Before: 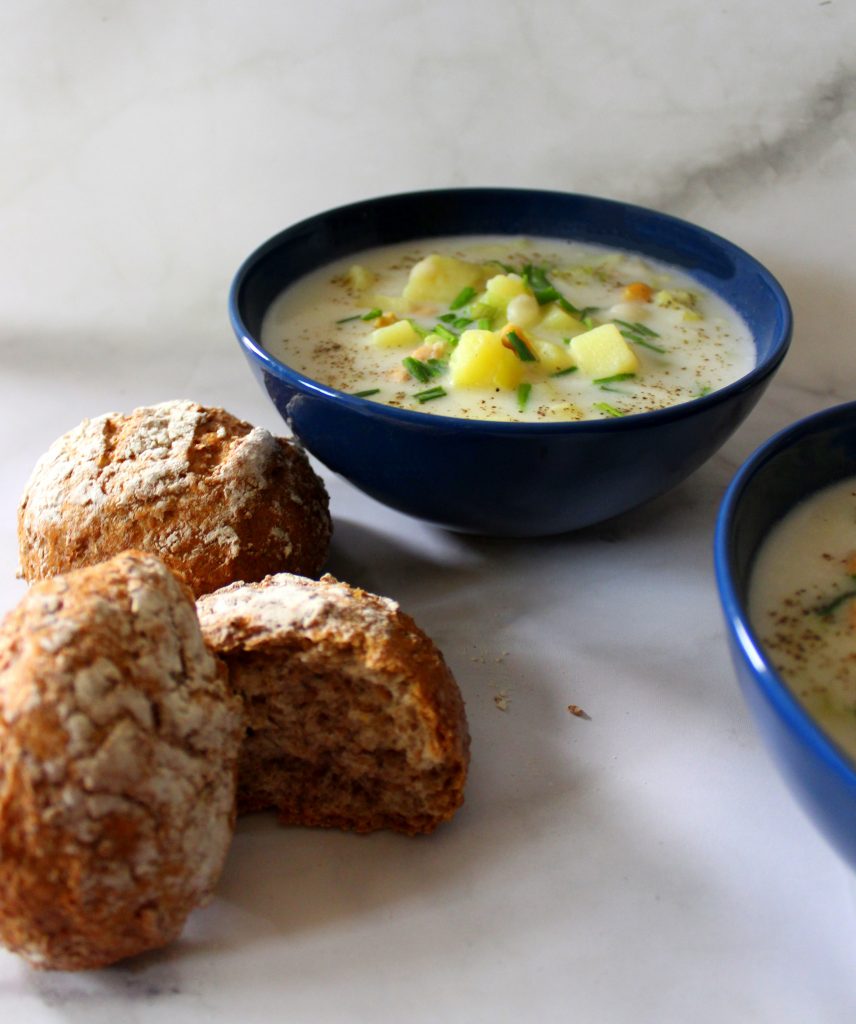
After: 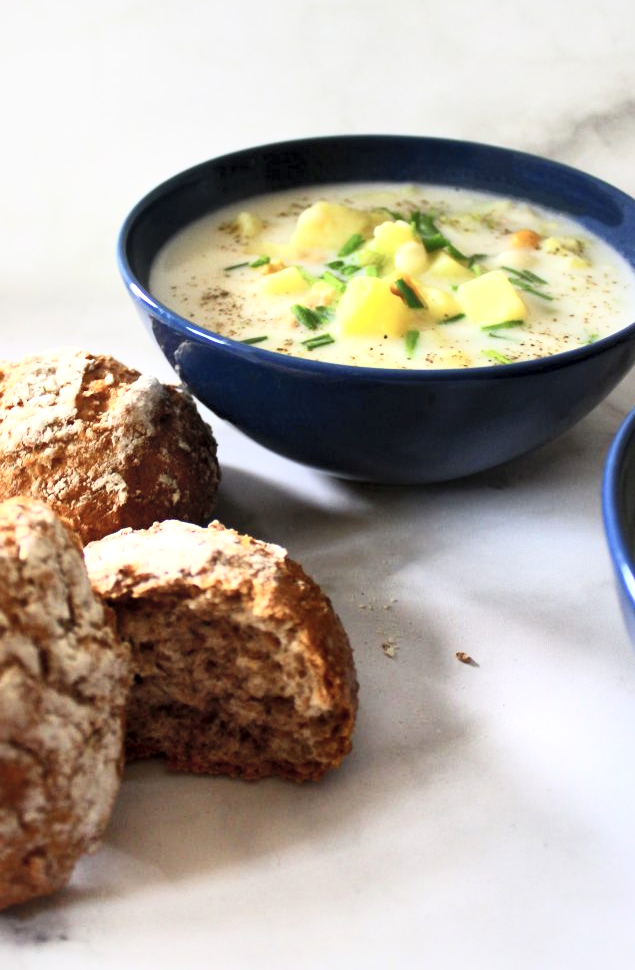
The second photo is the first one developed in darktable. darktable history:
local contrast: mode bilateral grid, contrast 50, coarseness 50, detail 150%, midtone range 0.2
contrast brightness saturation: contrast 0.39, brightness 0.53
crop and rotate: left 13.15%, top 5.251%, right 12.609%
